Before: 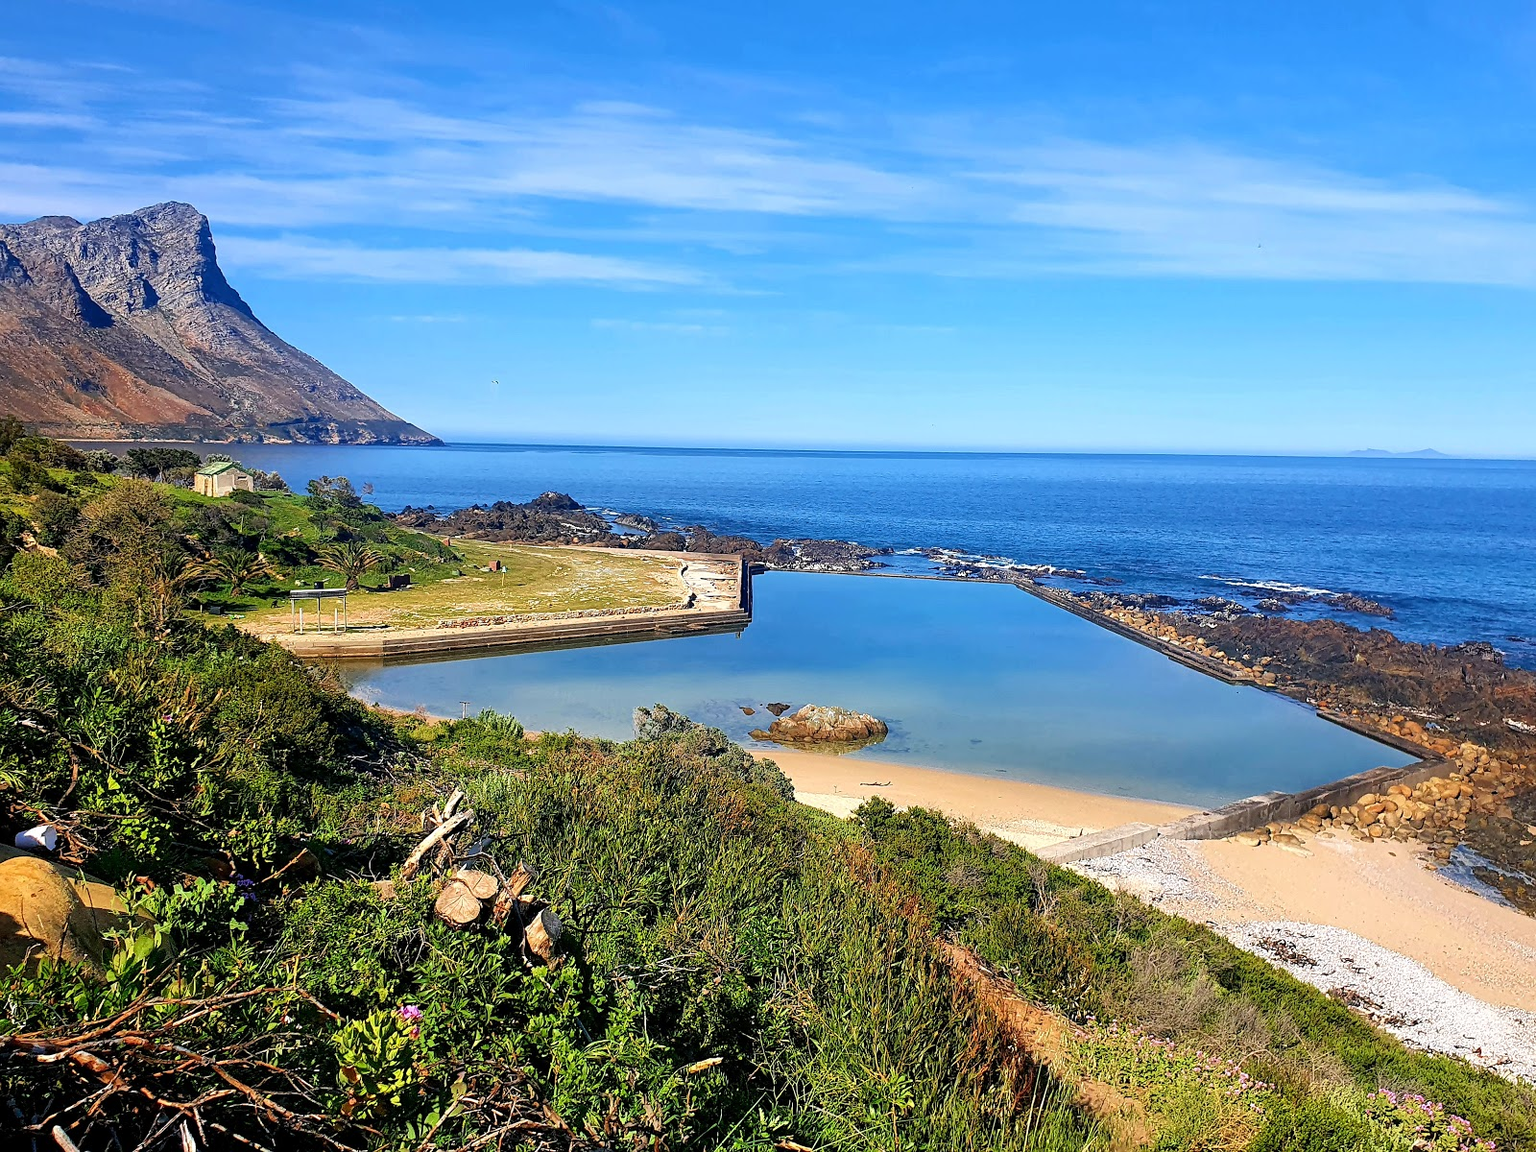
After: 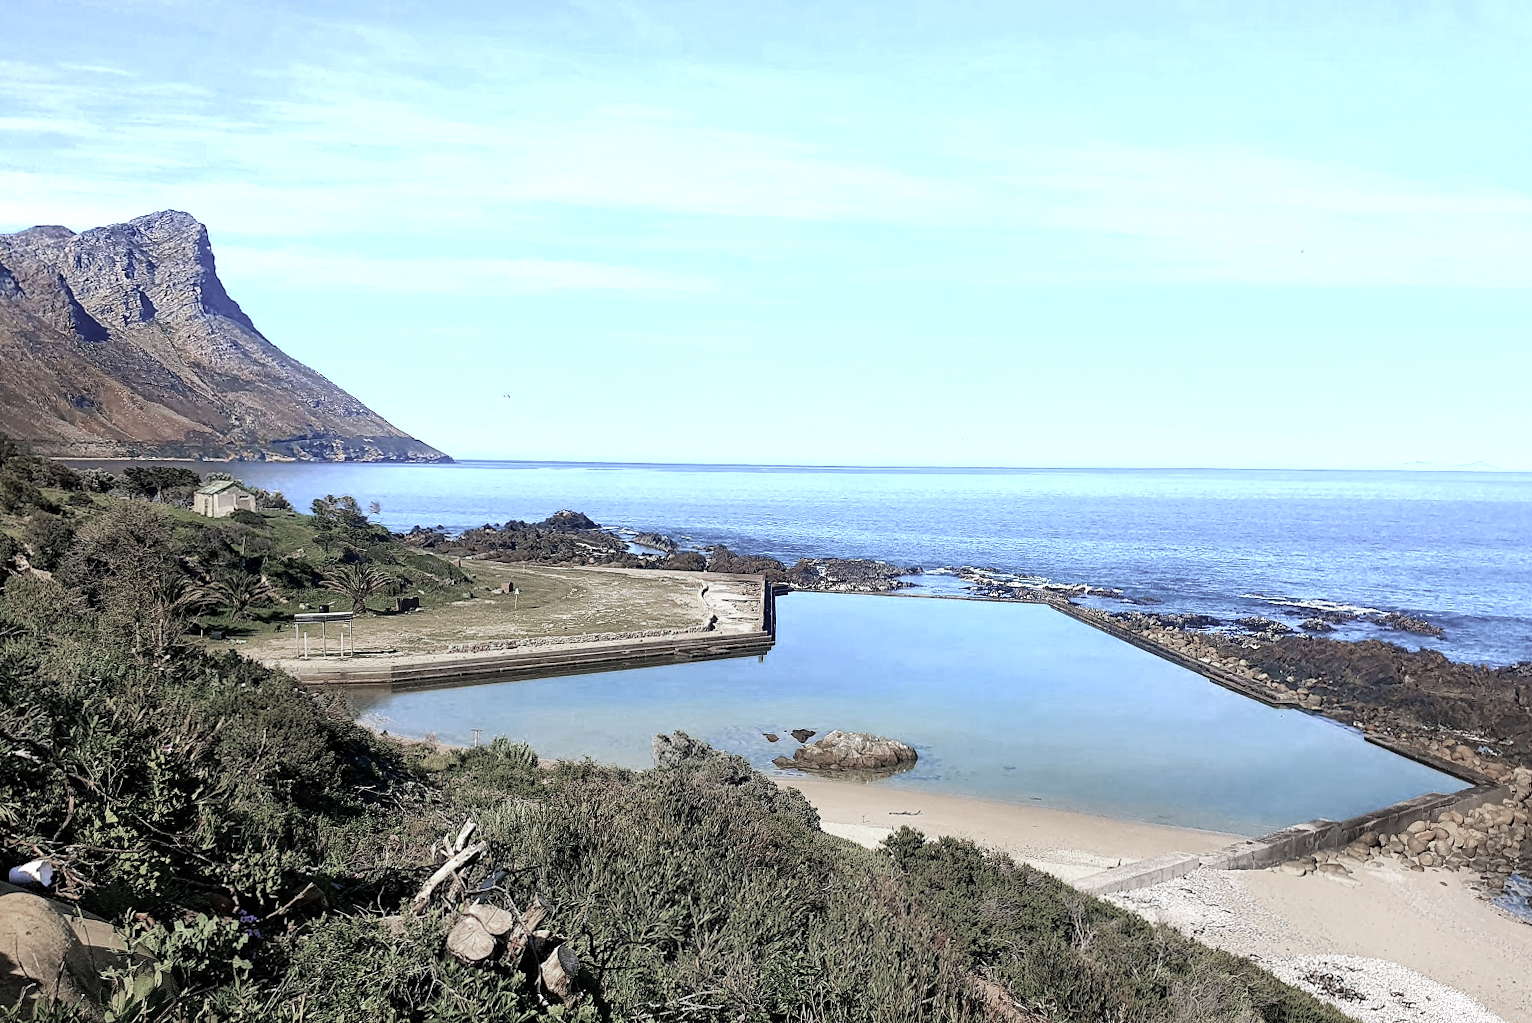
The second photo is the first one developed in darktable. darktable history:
crop and rotate: angle 0.263°, left 0.239%, right 3.408%, bottom 14.223%
color zones: curves: ch0 [(0, 0.613) (0.01, 0.613) (0.245, 0.448) (0.498, 0.529) (0.642, 0.665) (0.879, 0.777) (0.99, 0.613)]; ch1 [(0, 0.272) (0.219, 0.127) (0.724, 0.346)]
